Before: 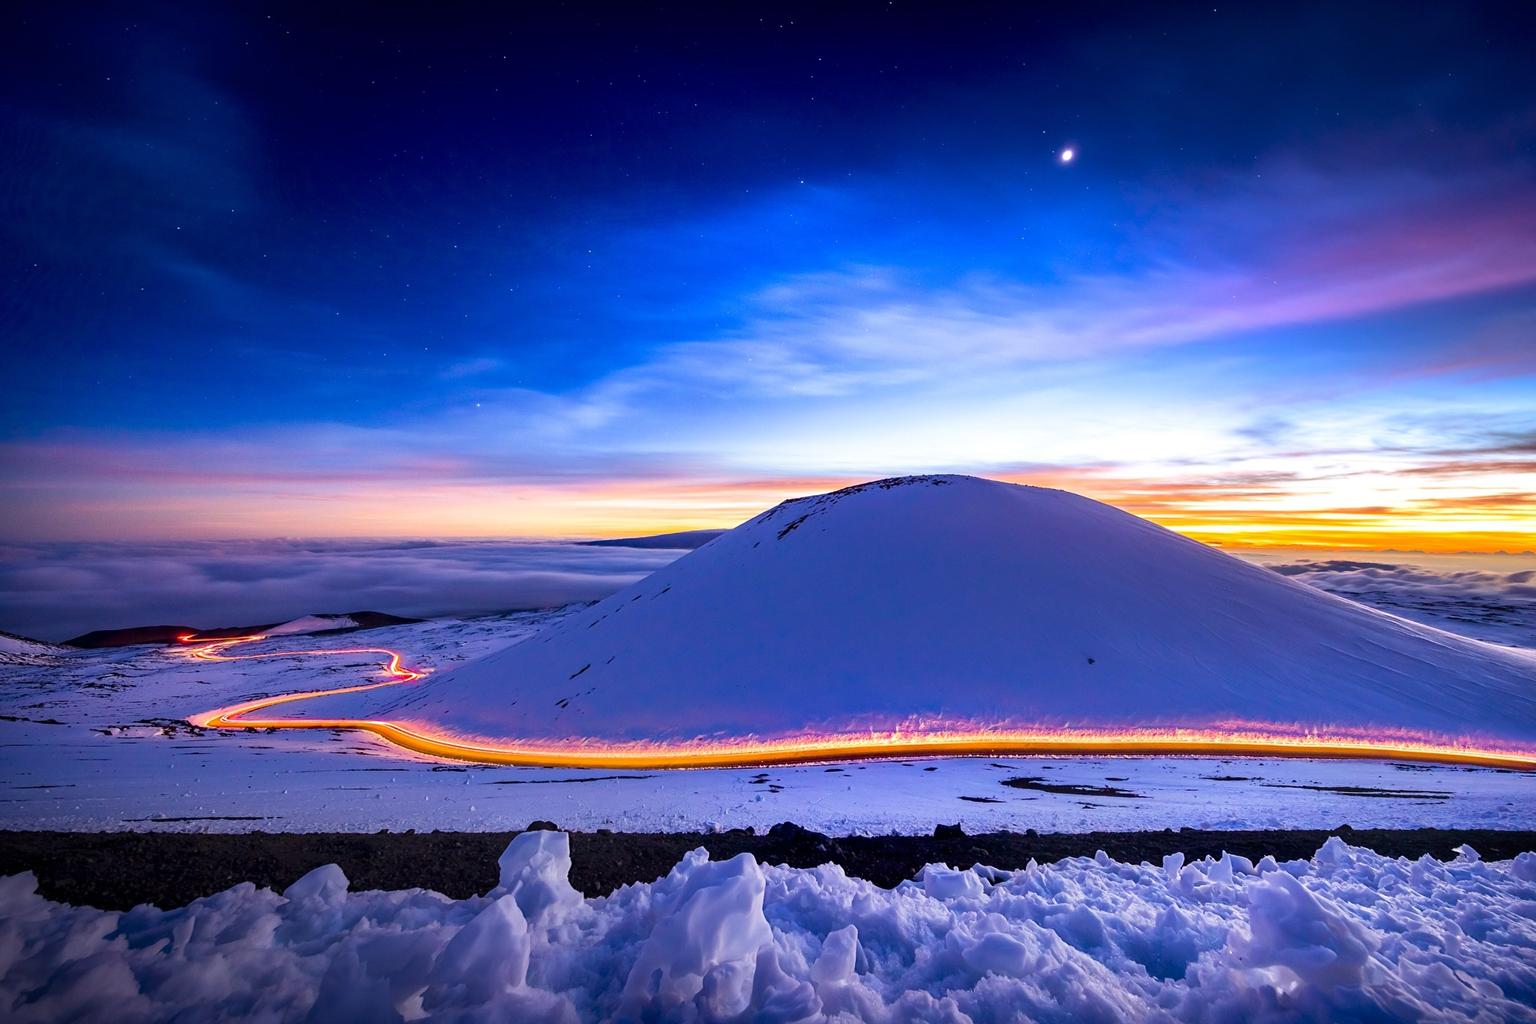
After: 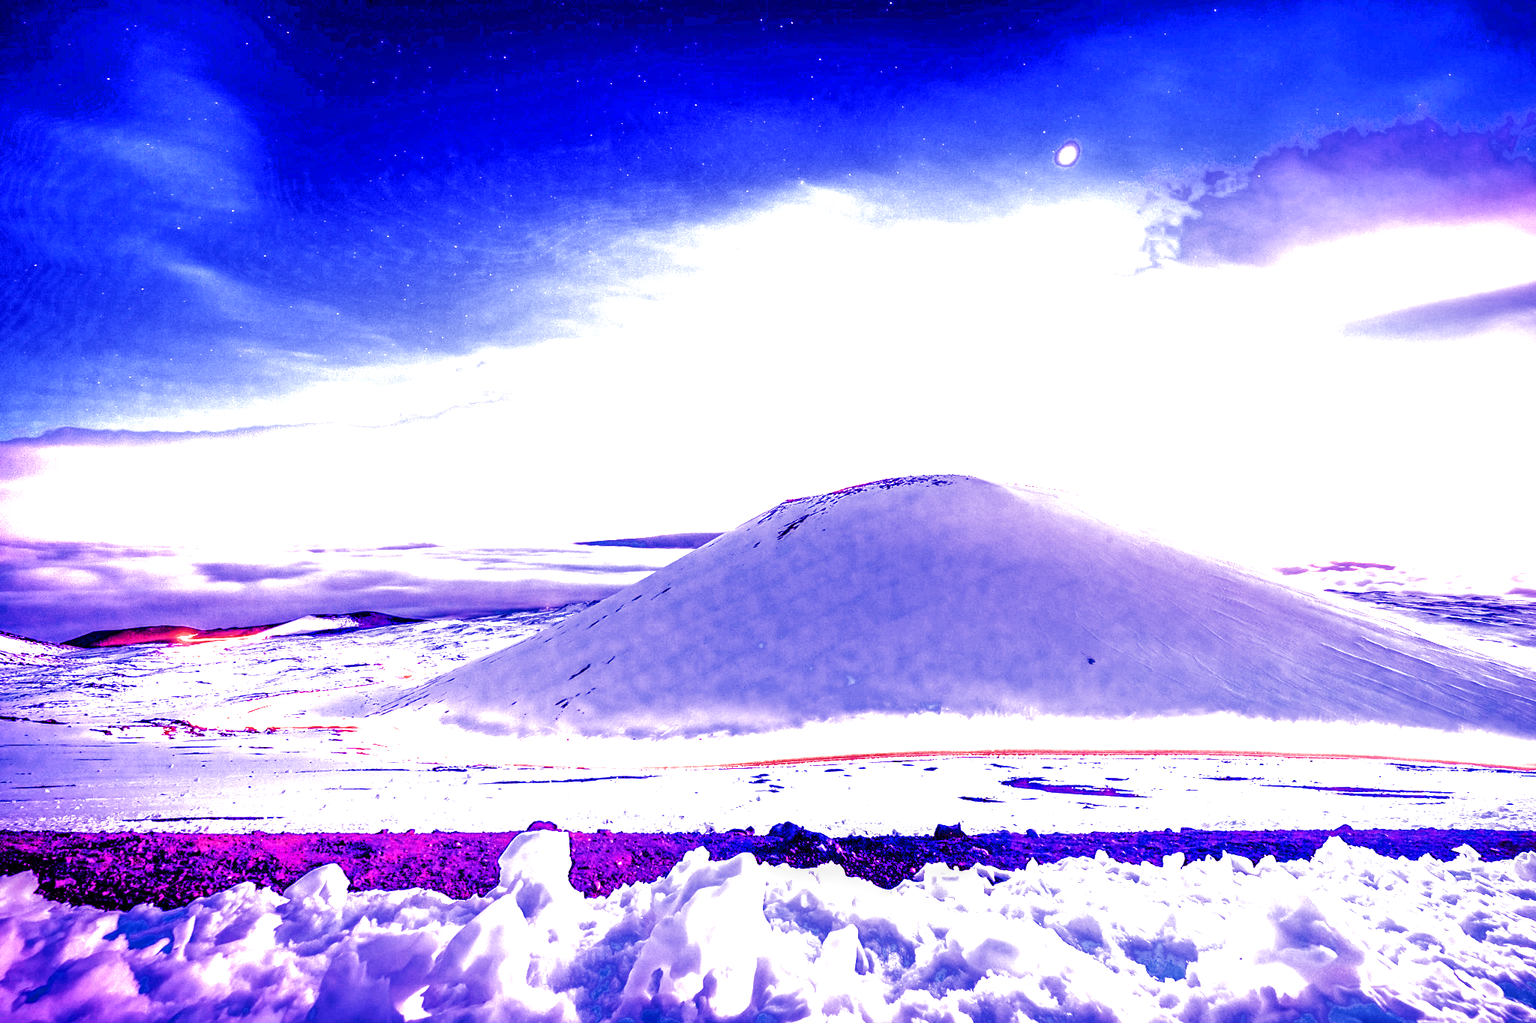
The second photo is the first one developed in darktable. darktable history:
local contrast: detail 150%
color calibration: x 0.372, y 0.386, temperature 4283.97 K
exposure: black level correction 0, exposure 1.388 EV, compensate exposure bias true, compensate highlight preservation false
filmic rgb: black relative exposure -11.35 EV, white relative exposure 3.22 EV, hardness 6.76, color science v6 (2022)
haze removal: compatibility mode true, adaptive false
highlight reconstruction: iterations 1, diameter of reconstruction 64 px
white balance: red 2.229, blue 1.46
velvia: strength 27%
color balance rgb: linear chroma grading › global chroma 42%, perceptual saturation grading › global saturation 42%, perceptual brilliance grading › global brilliance 25%, global vibrance 33%
